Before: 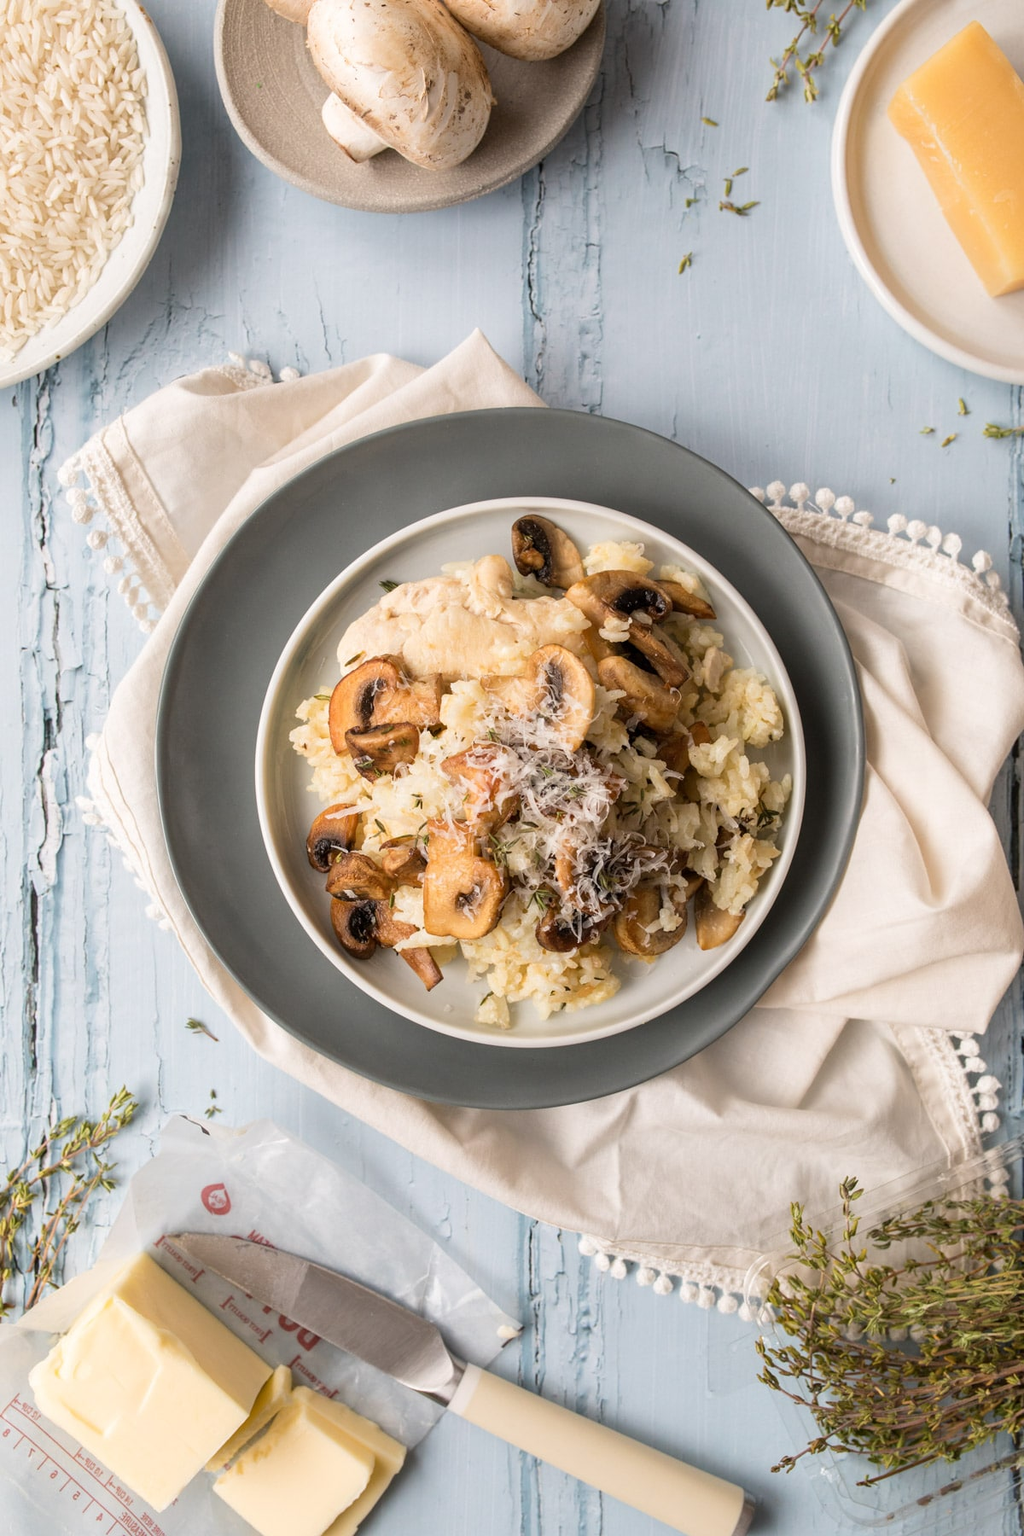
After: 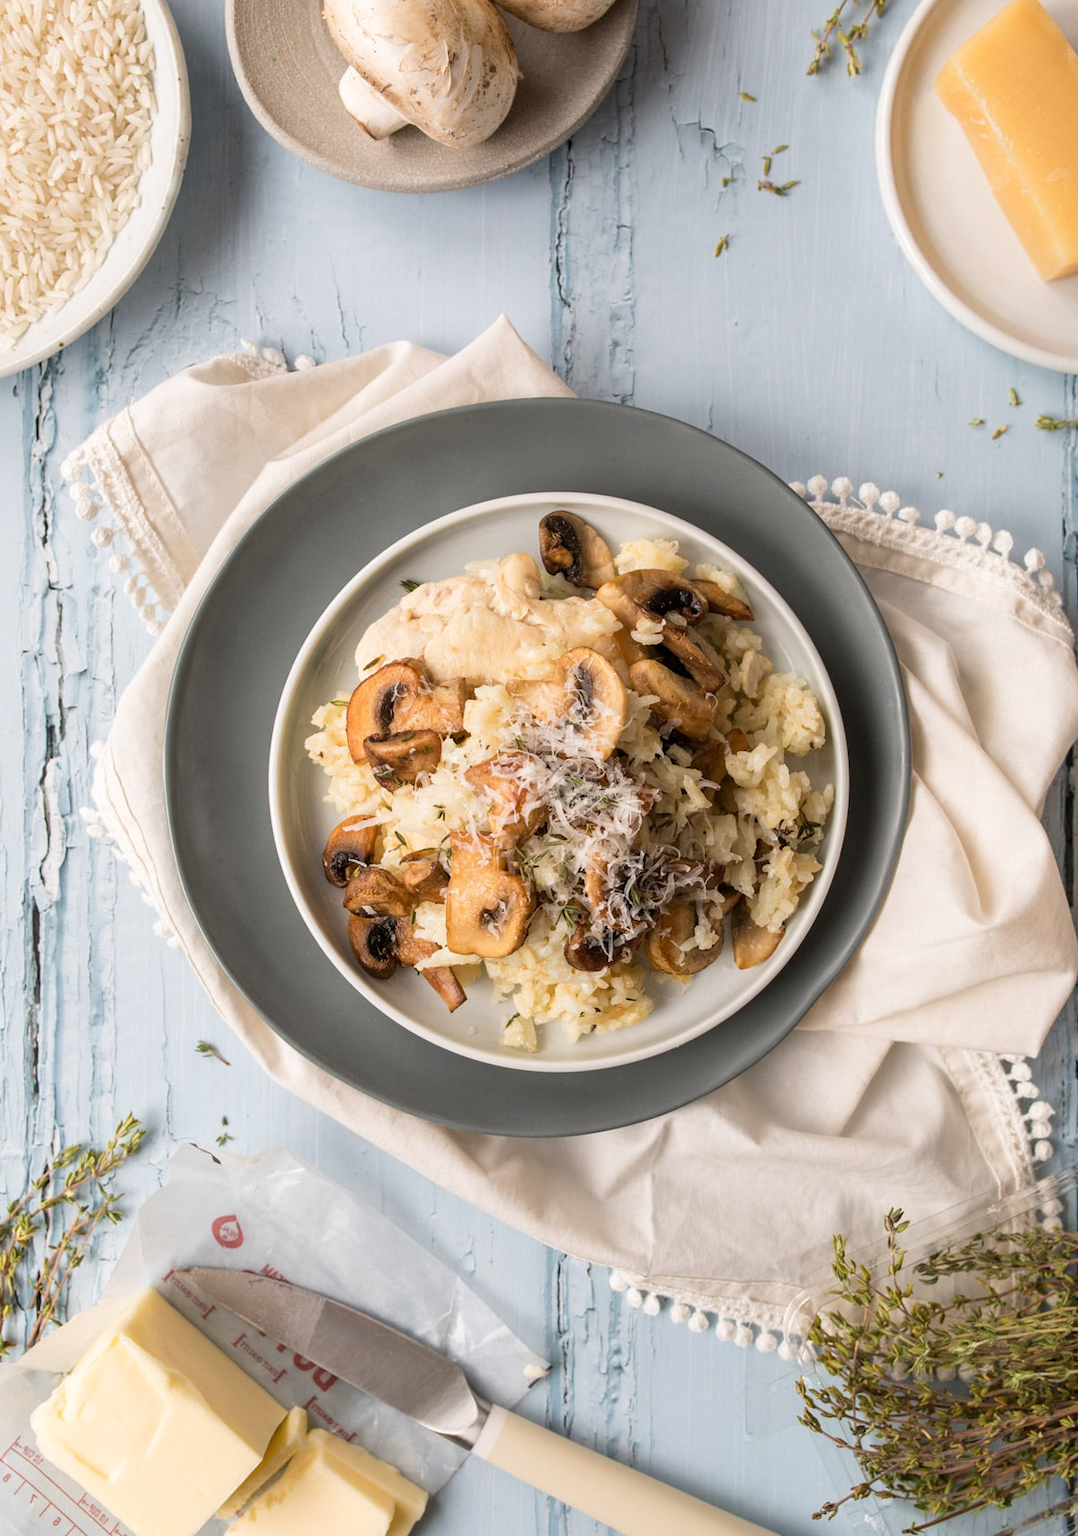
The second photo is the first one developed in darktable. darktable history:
crop and rotate: top 1.981%, bottom 3.057%
